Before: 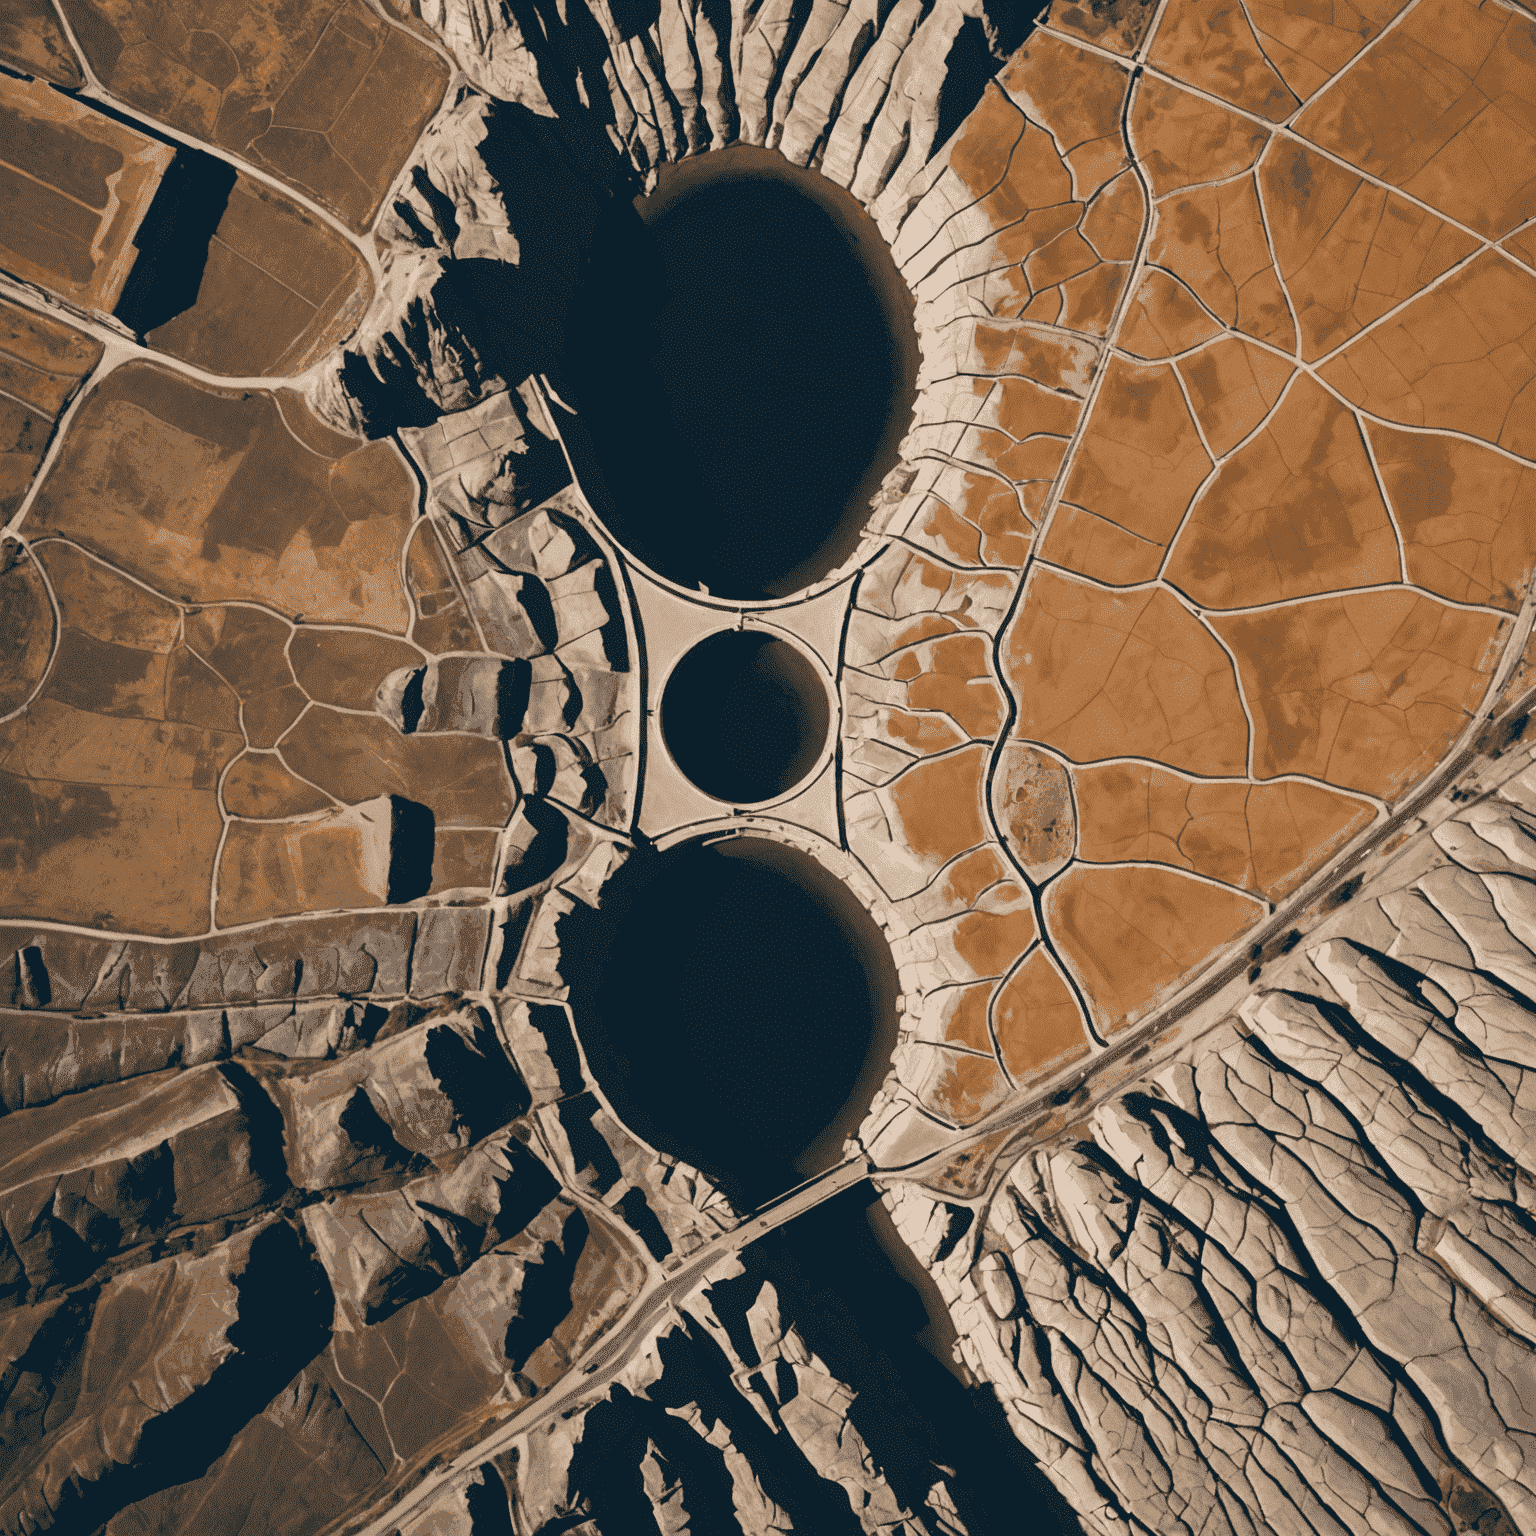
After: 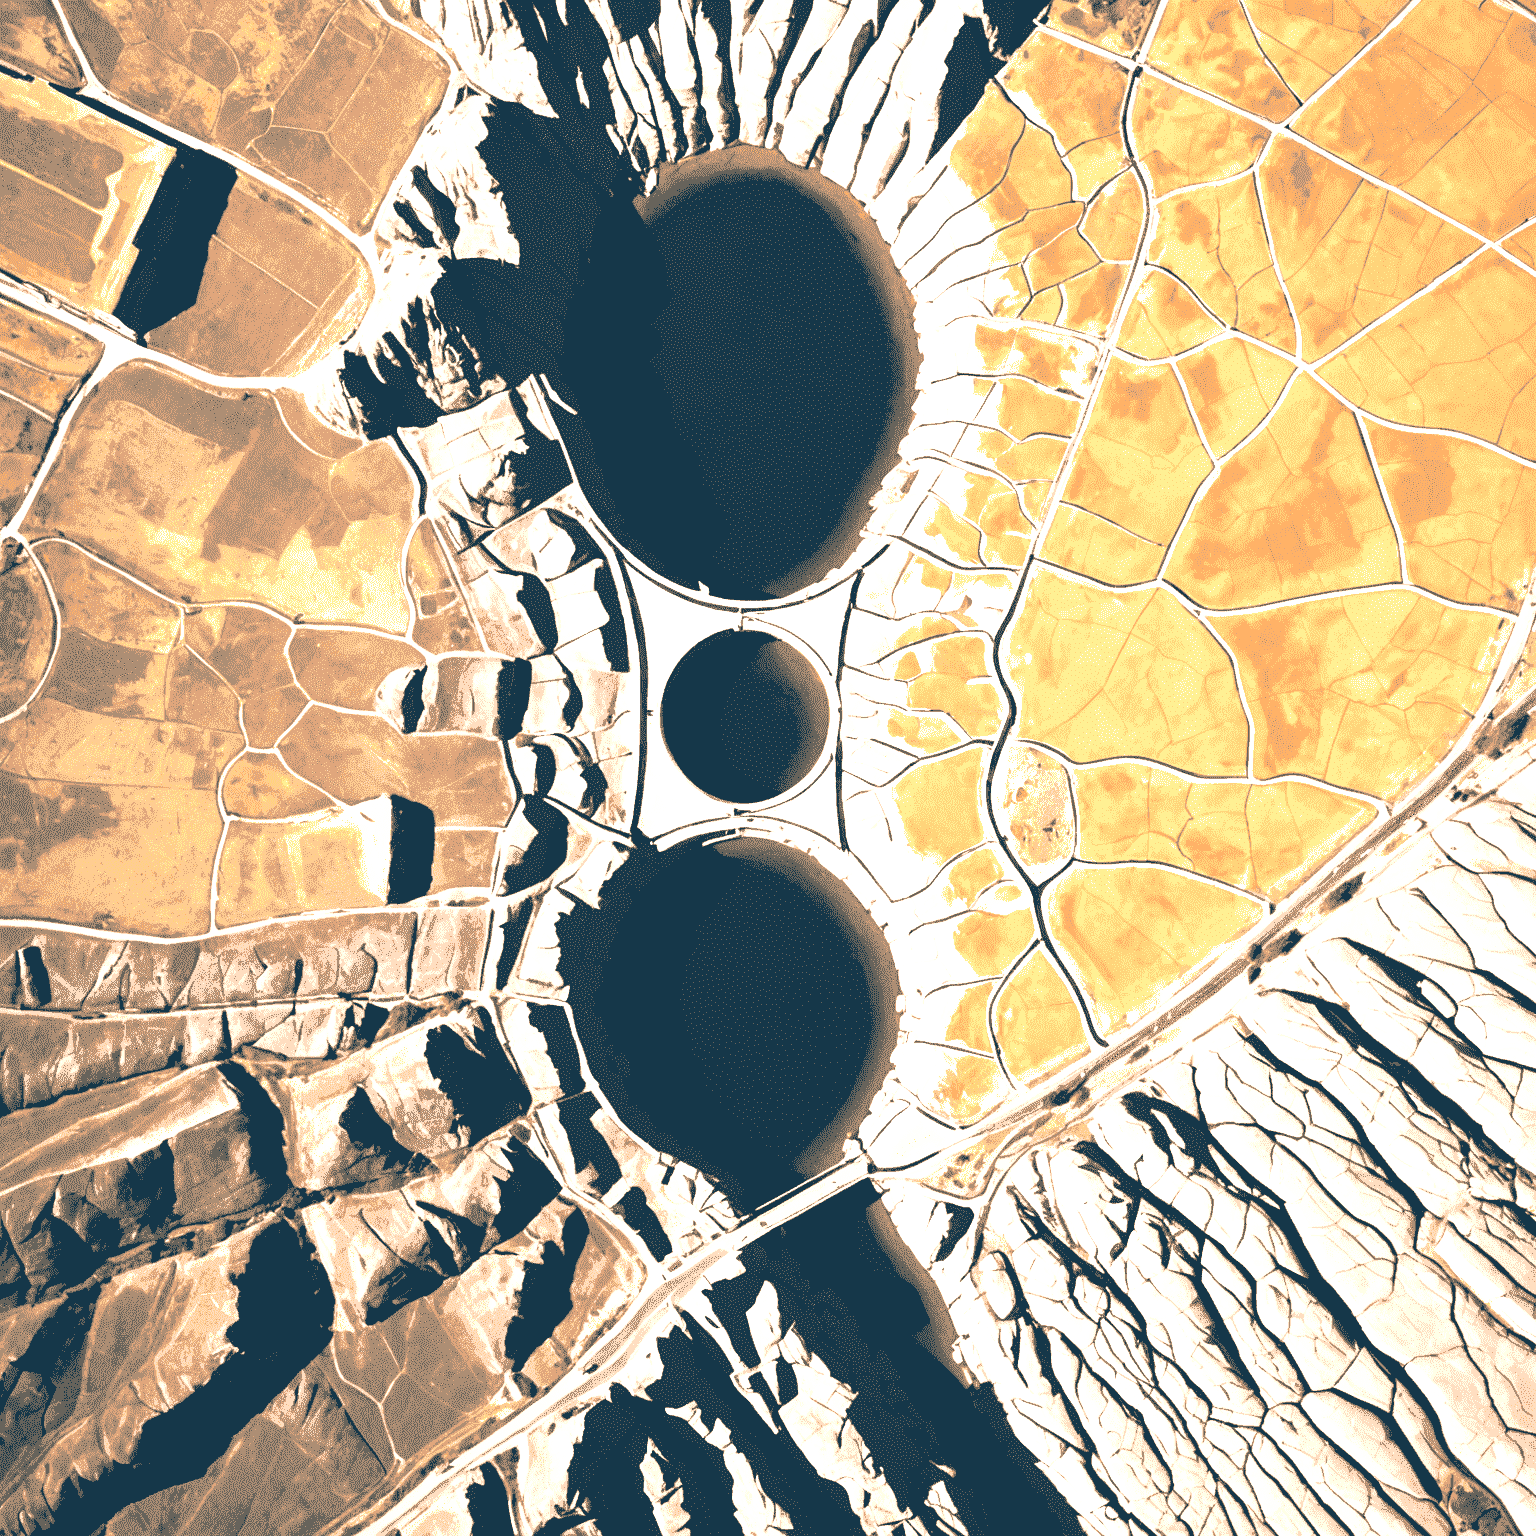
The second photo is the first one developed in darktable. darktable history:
exposure: black level correction 0.001, exposure 1.813 EV, compensate highlight preservation false
tone equalizer: -8 EV -0.441 EV, -7 EV -0.357 EV, -6 EV -0.32 EV, -5 EV -0.255 EV, -3 EV 0.244 EV, -2 EV 0.318 EV, -1 EV 0.381 EV, +0 EV 0.395 EV, edges refinement/feathering 500, mask exposure compensation -1.57 EV, preserve details no
